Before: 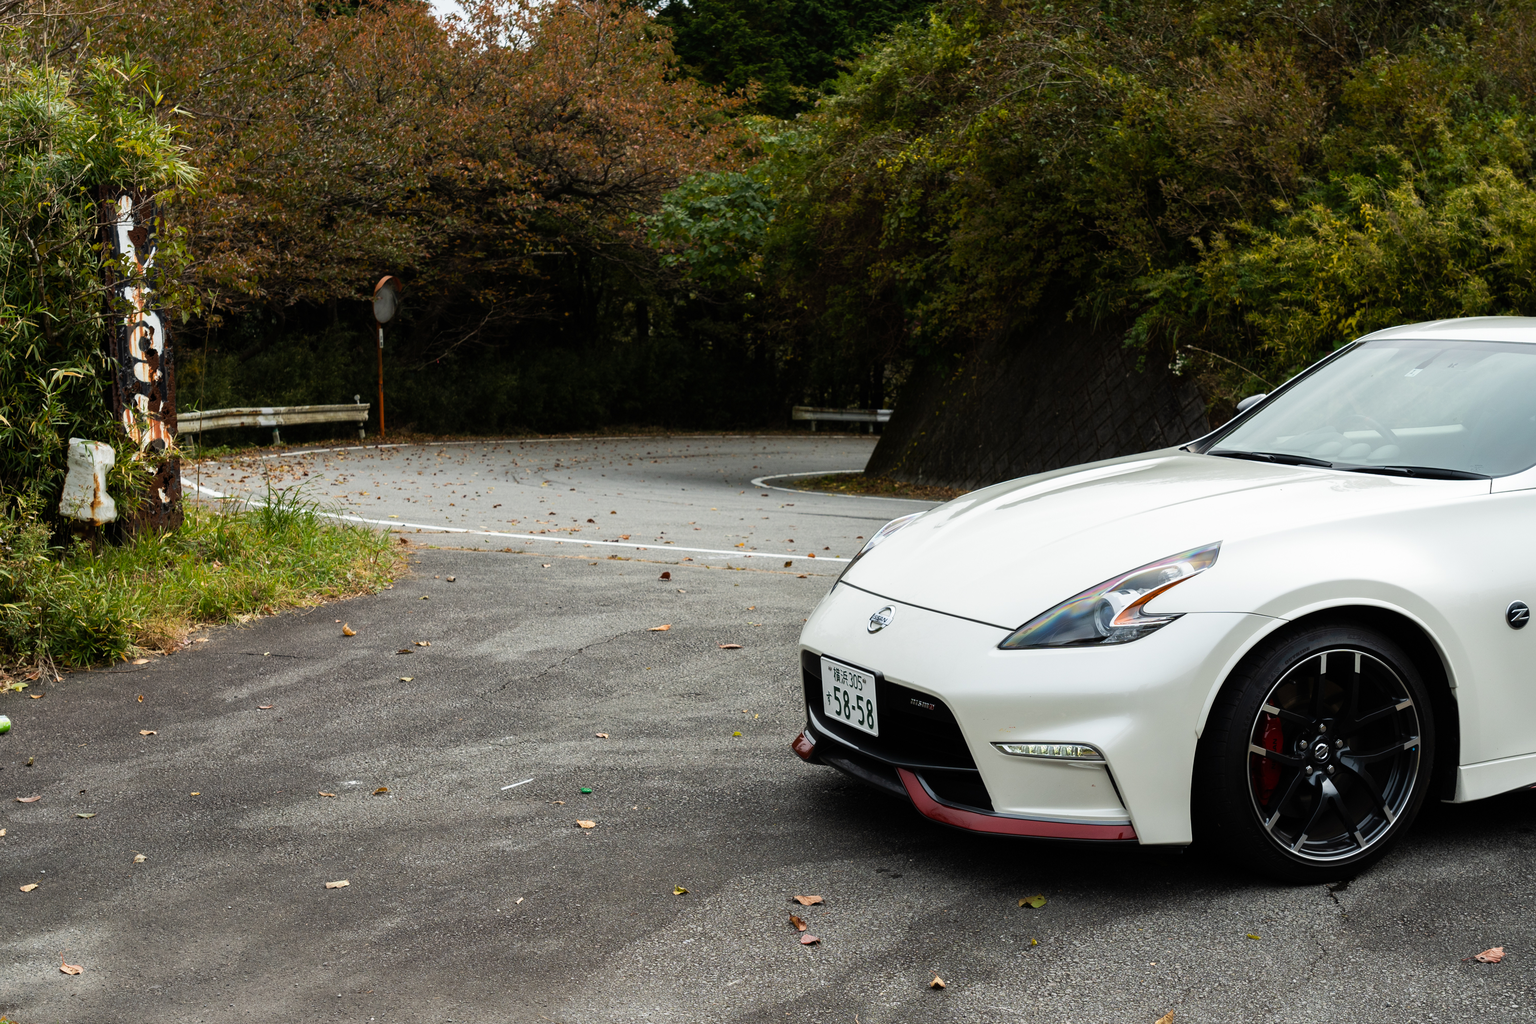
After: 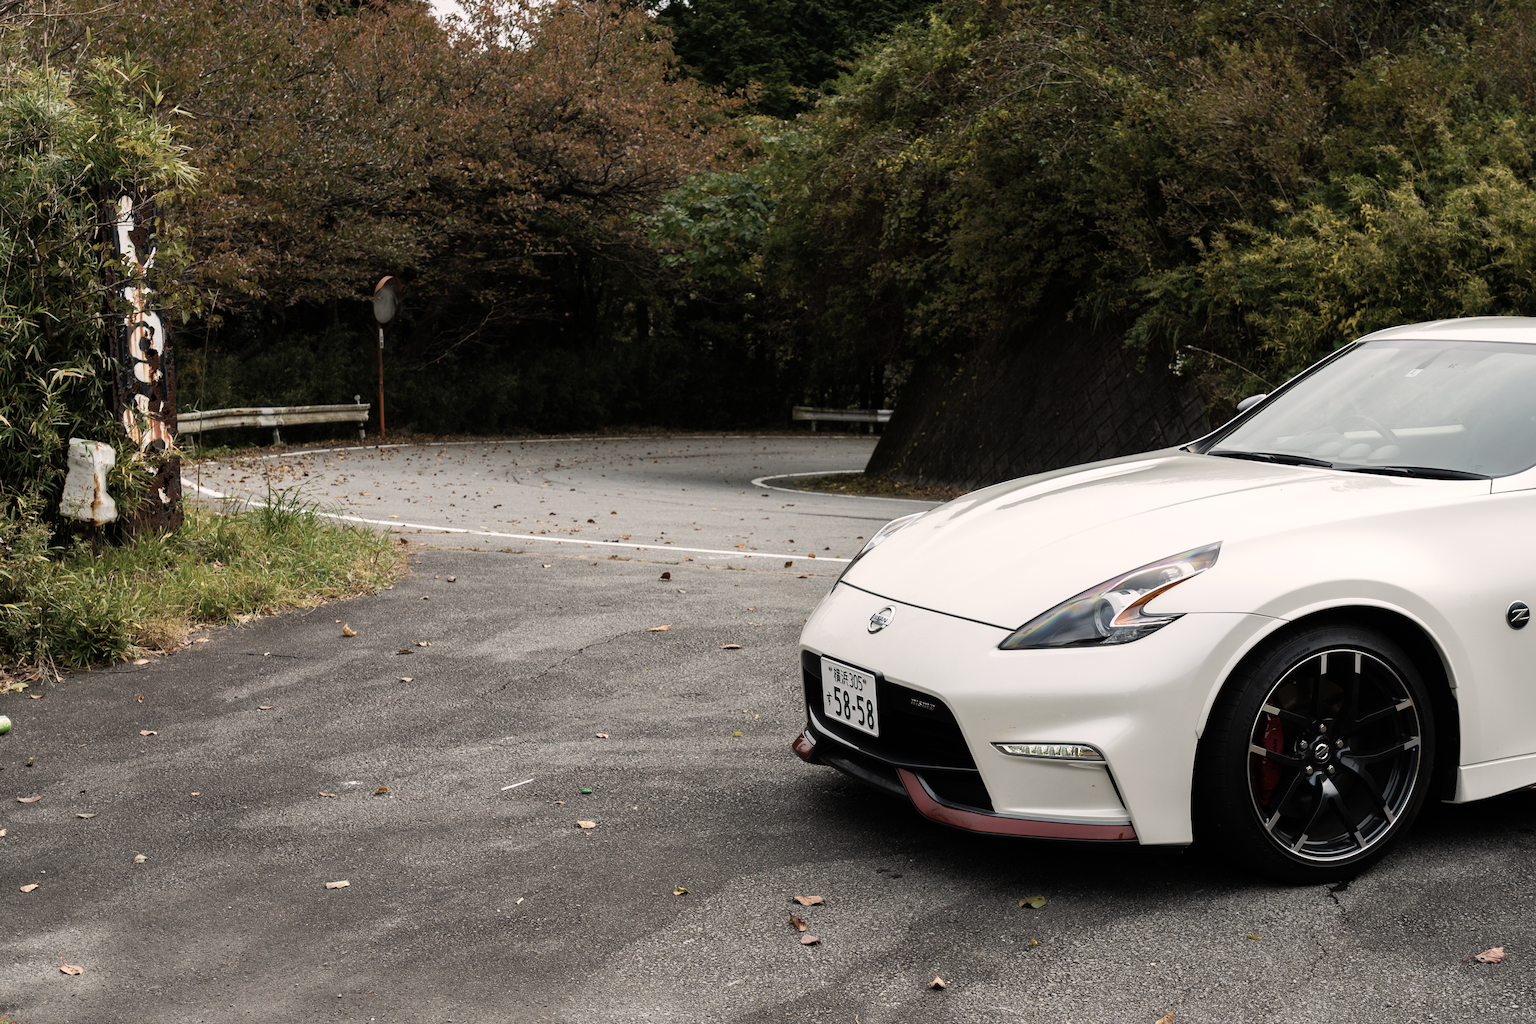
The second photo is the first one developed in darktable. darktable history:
color correction: highlights a* 5.5, highlights b* 5.18, saturation 0.633
